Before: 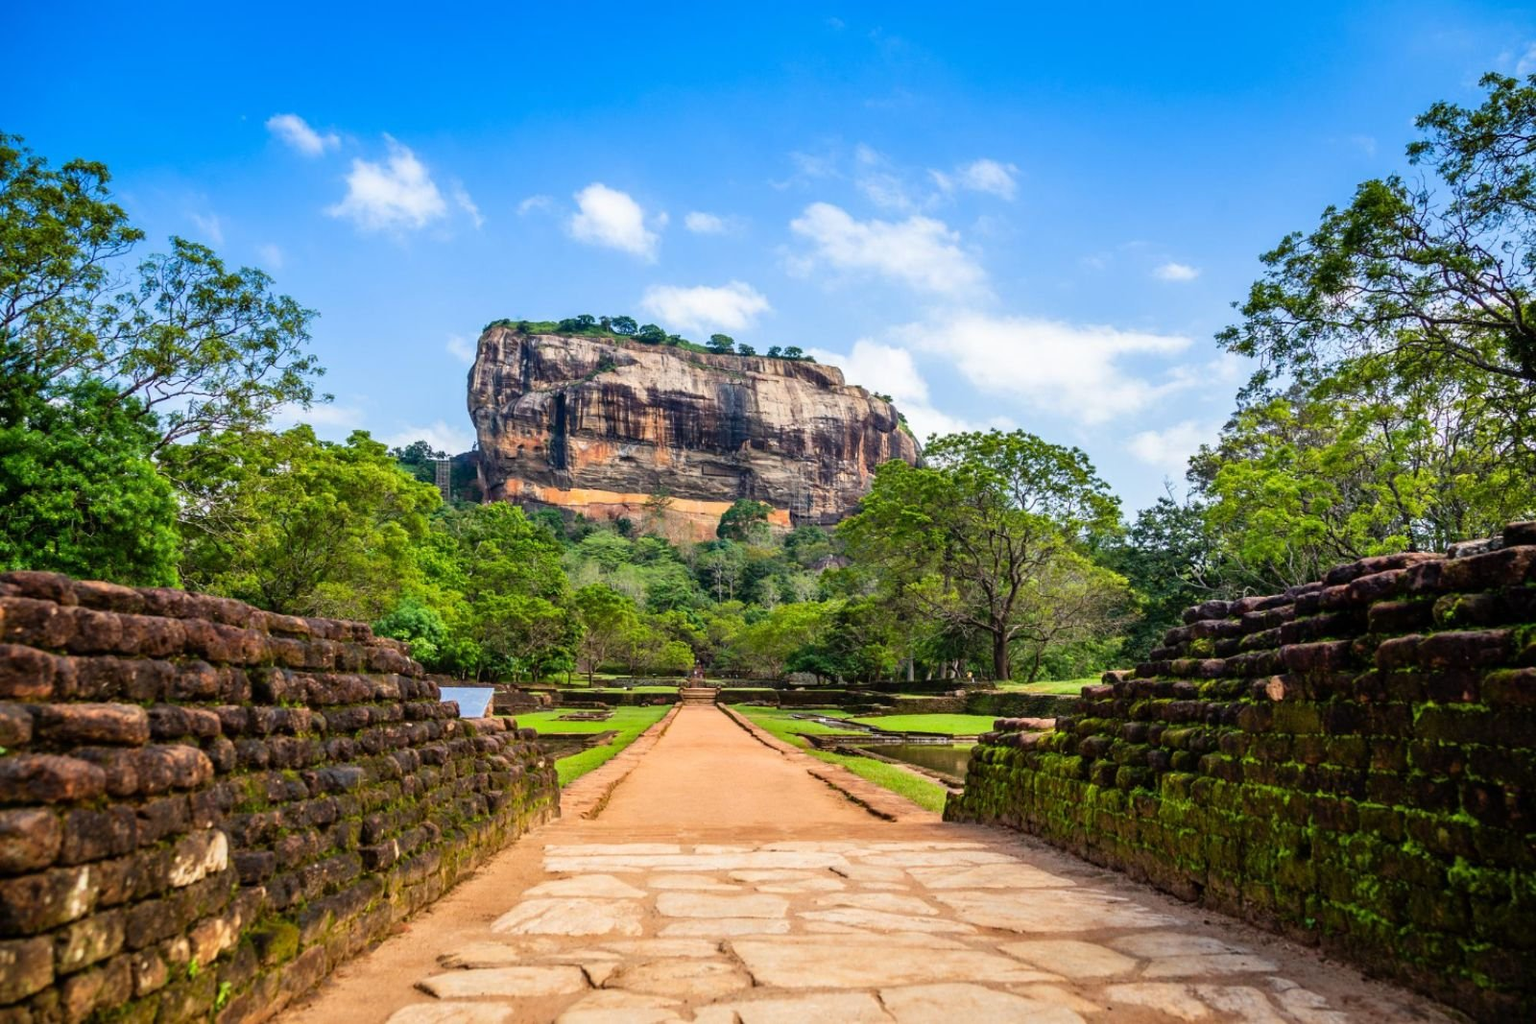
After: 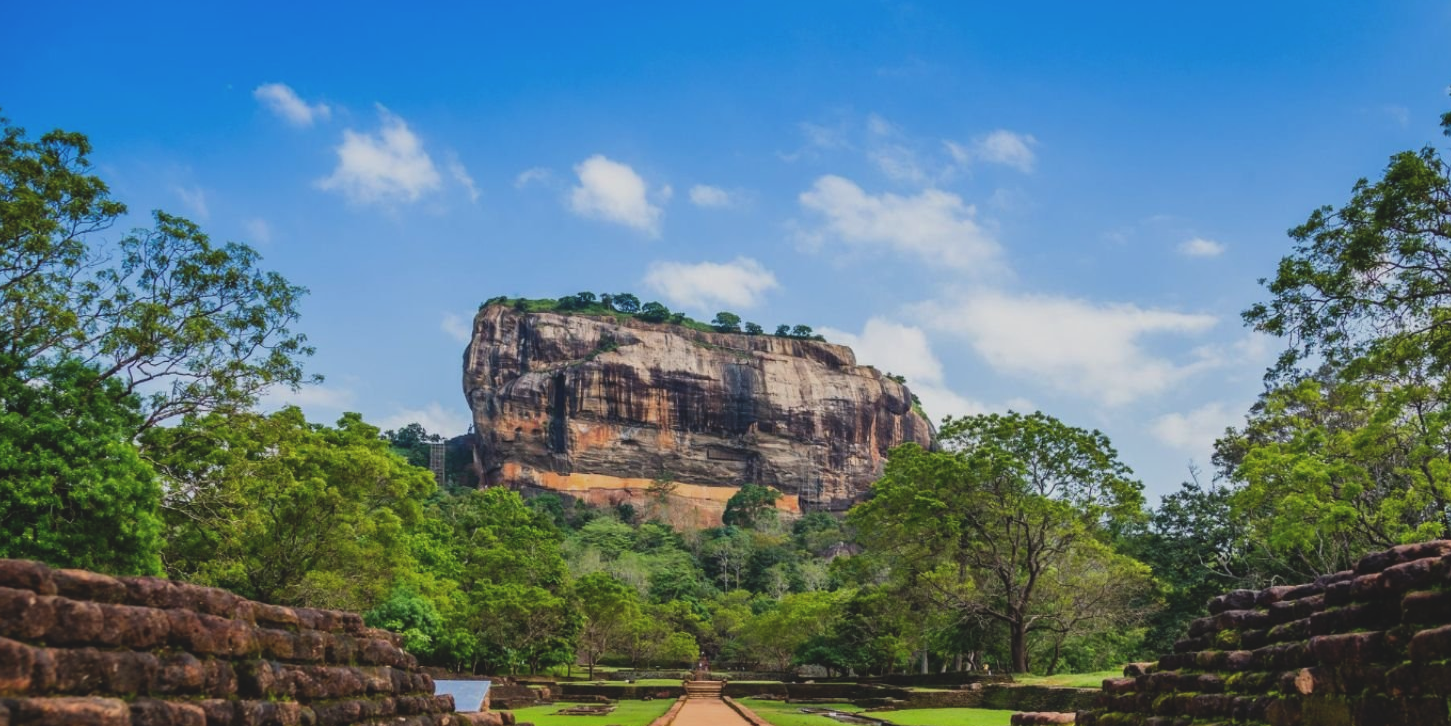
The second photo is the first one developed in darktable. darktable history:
crop: left 1.554%, top 3.447%, right 7.739%, bottom 28.502%
exposure: black level correction -0.015, exposure -0.521 EV, compensate highlight preservation false
